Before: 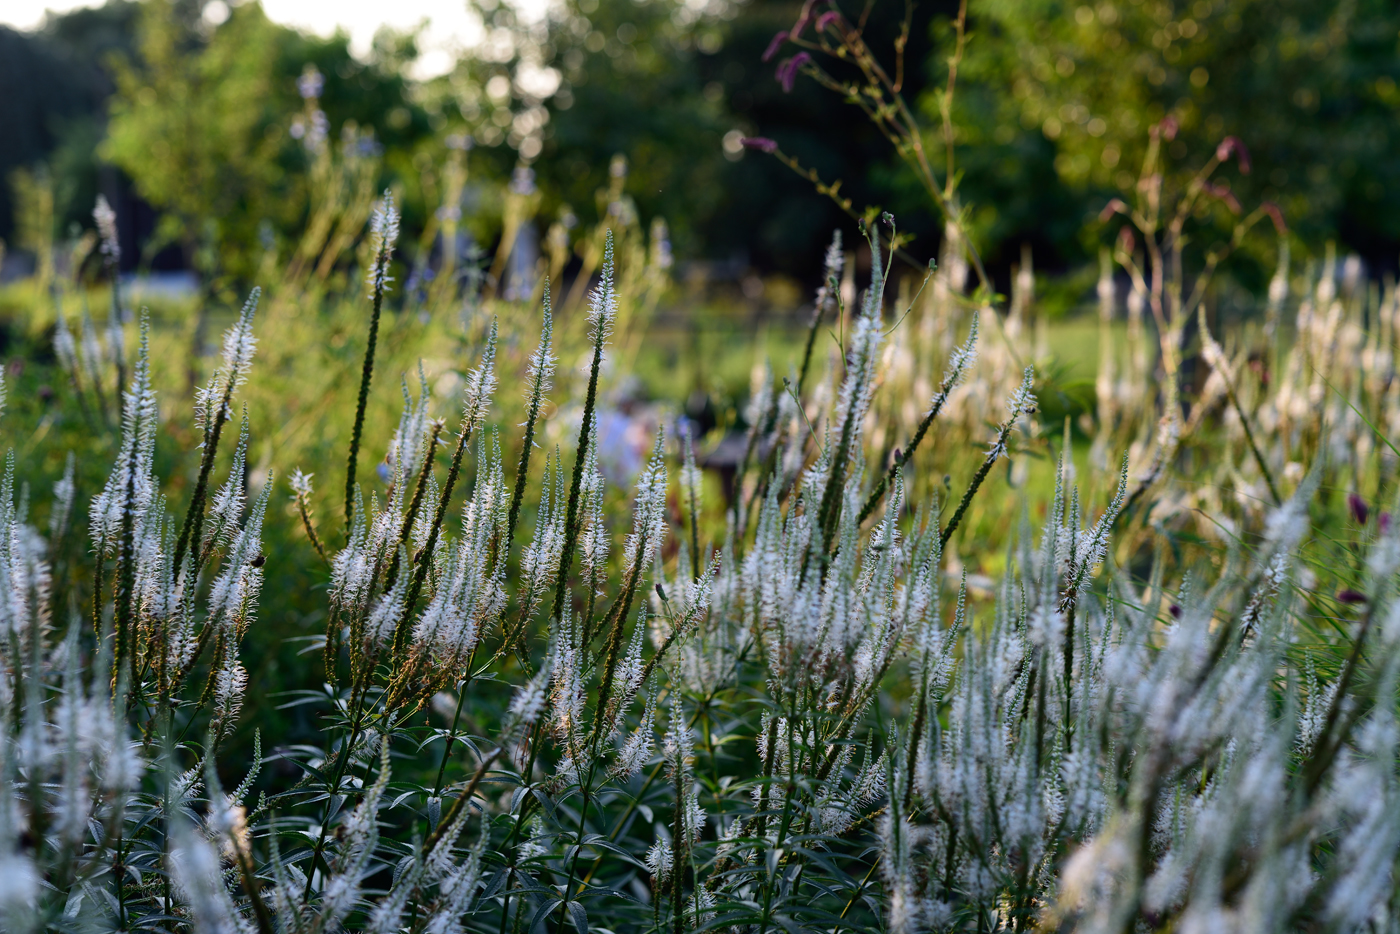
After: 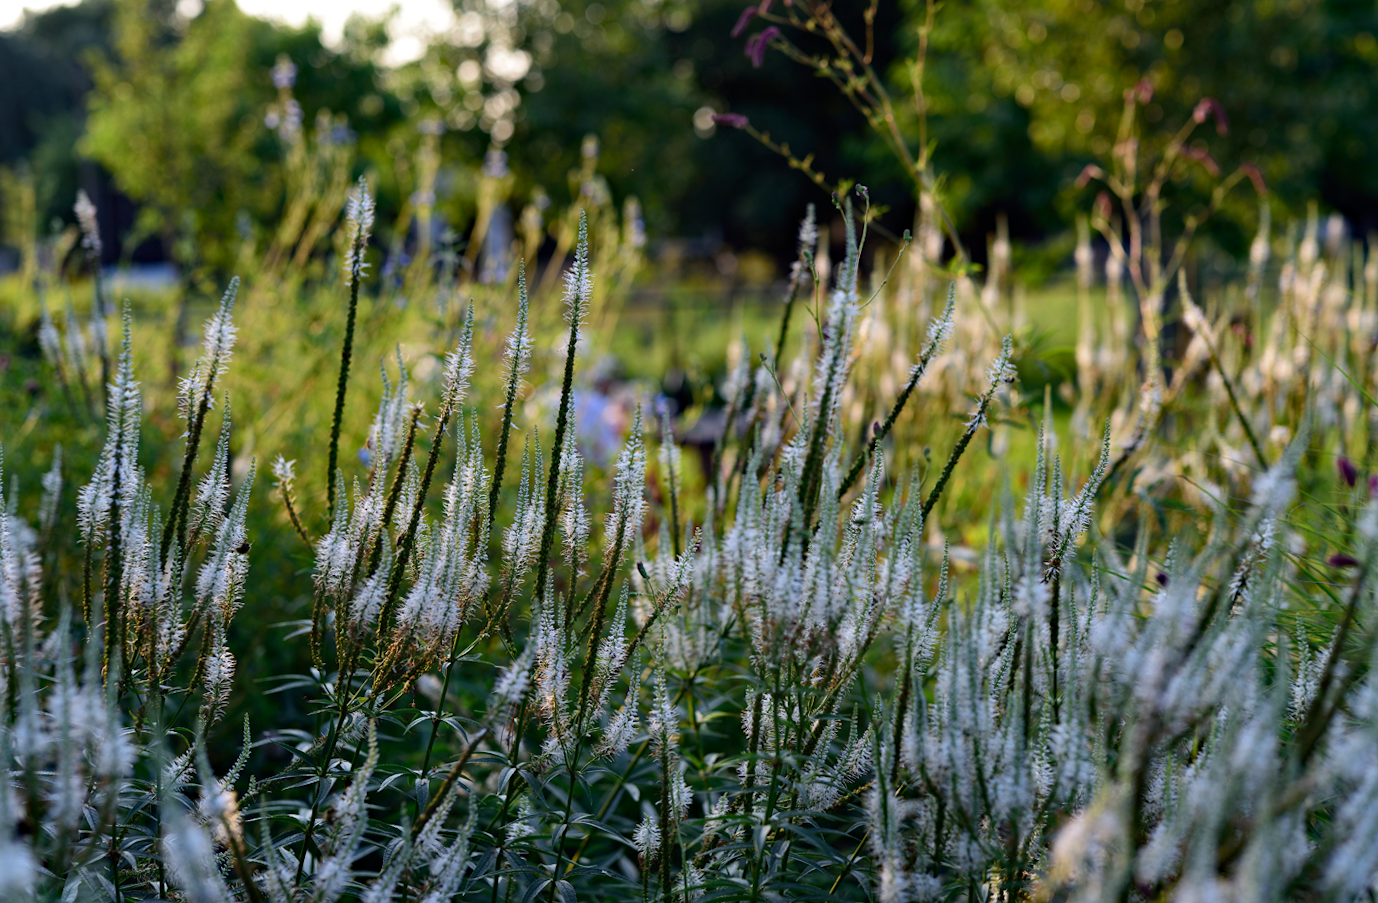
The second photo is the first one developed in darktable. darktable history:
haze removal: compatibility mode true, adaptive false
rotate and perspective: rotation -1.32°, lens shift (horizontal) -0.031, crop left 0.015, crop right 0.985, crop top 0.047, crop bottom 0.982
